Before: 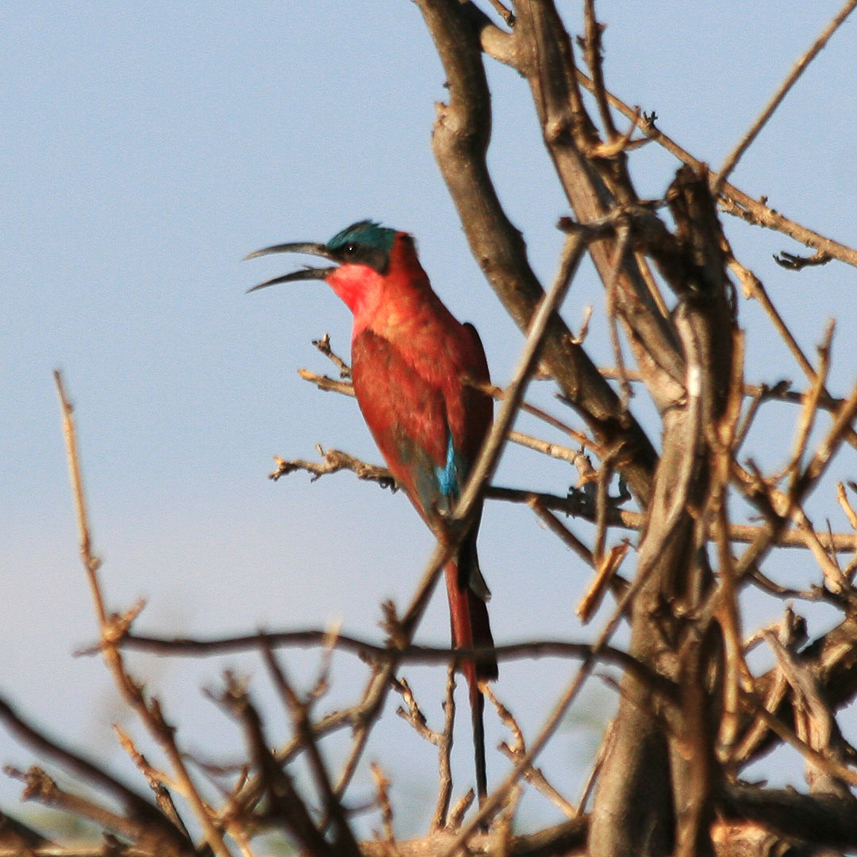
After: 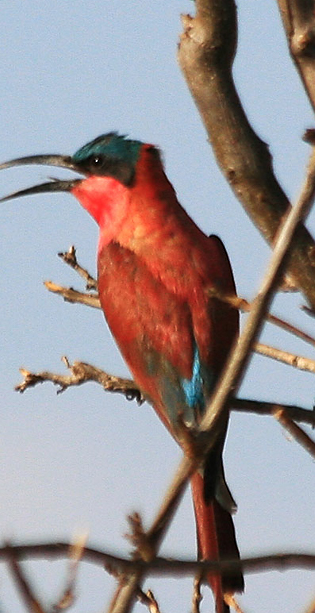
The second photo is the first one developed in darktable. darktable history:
crop and rotate: left 29.744%, top 10.314%, right 33.393%, bottom 18.071%
sharpen: radius 1.505, amount 0.395, threshold 1.448
